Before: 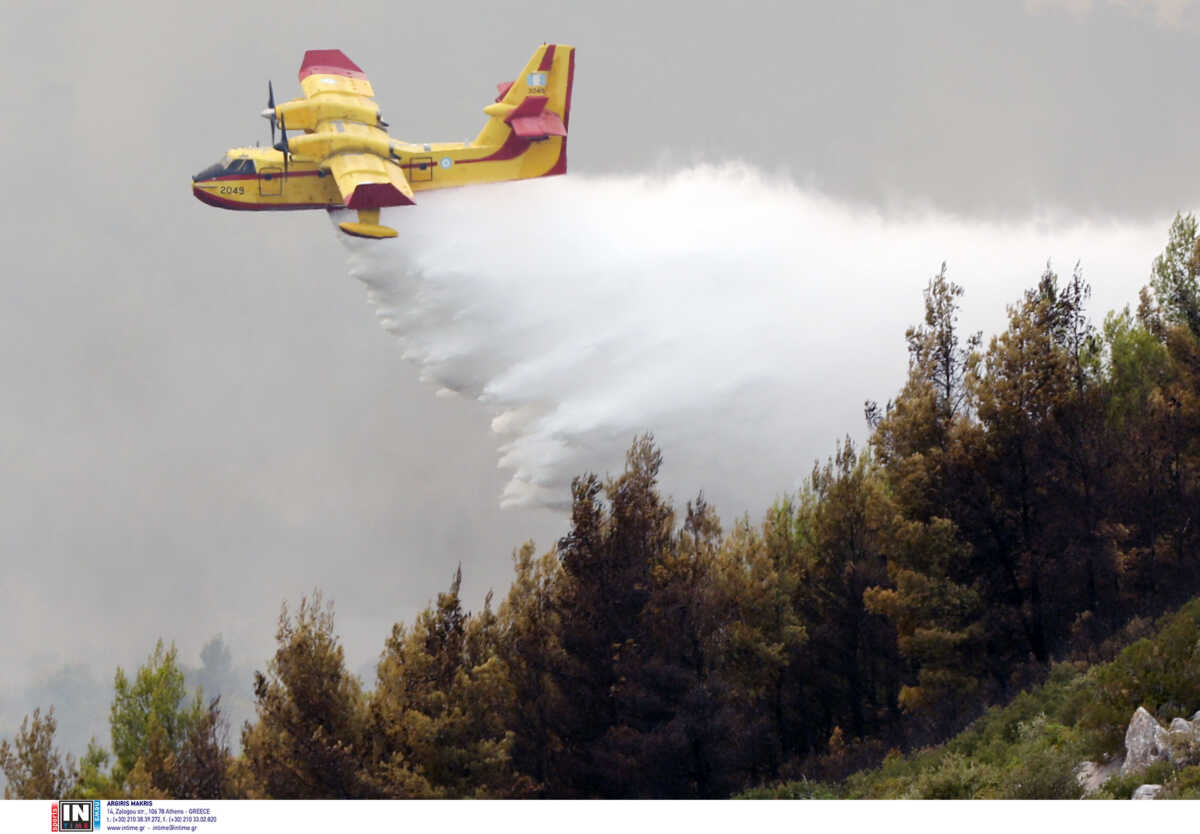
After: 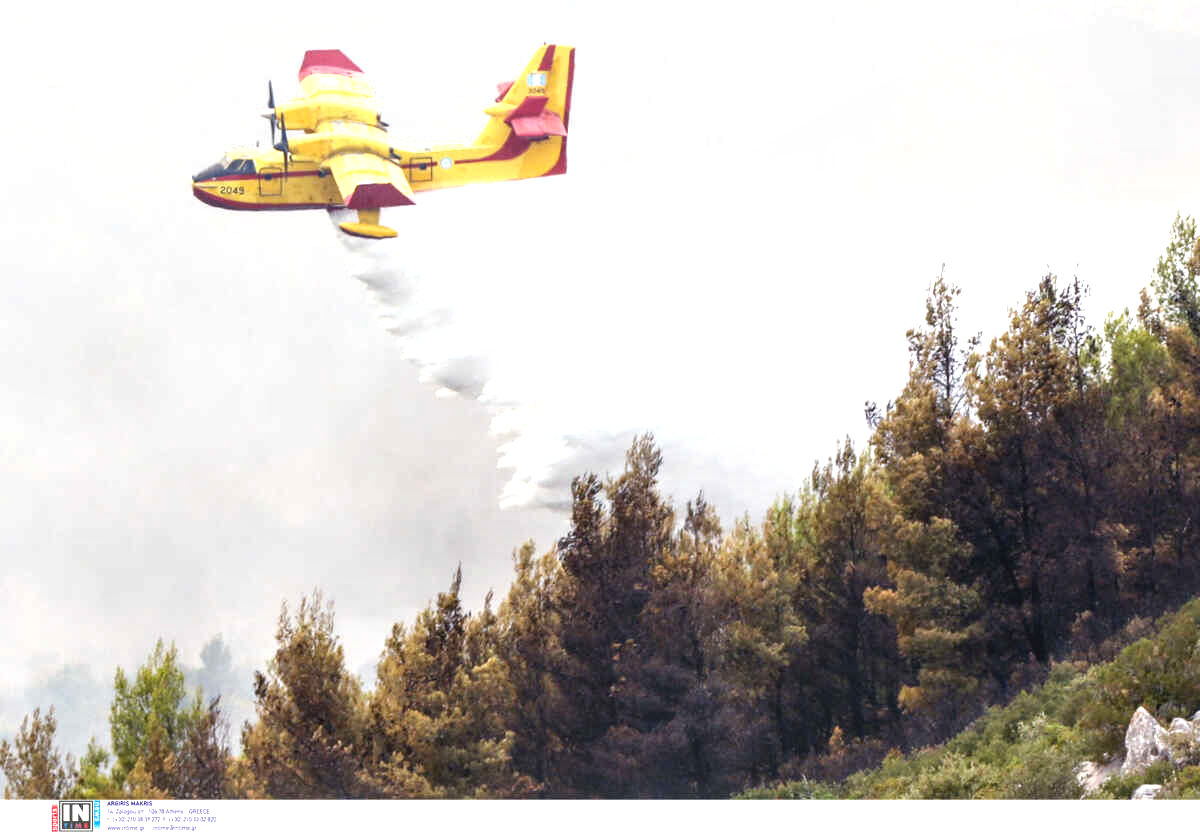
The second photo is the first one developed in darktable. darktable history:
exposure: black level correction 0, exposure 1.001 EV, compensate exposure bias true, compensate highlight preservation false
local contrast: on, module defaults
